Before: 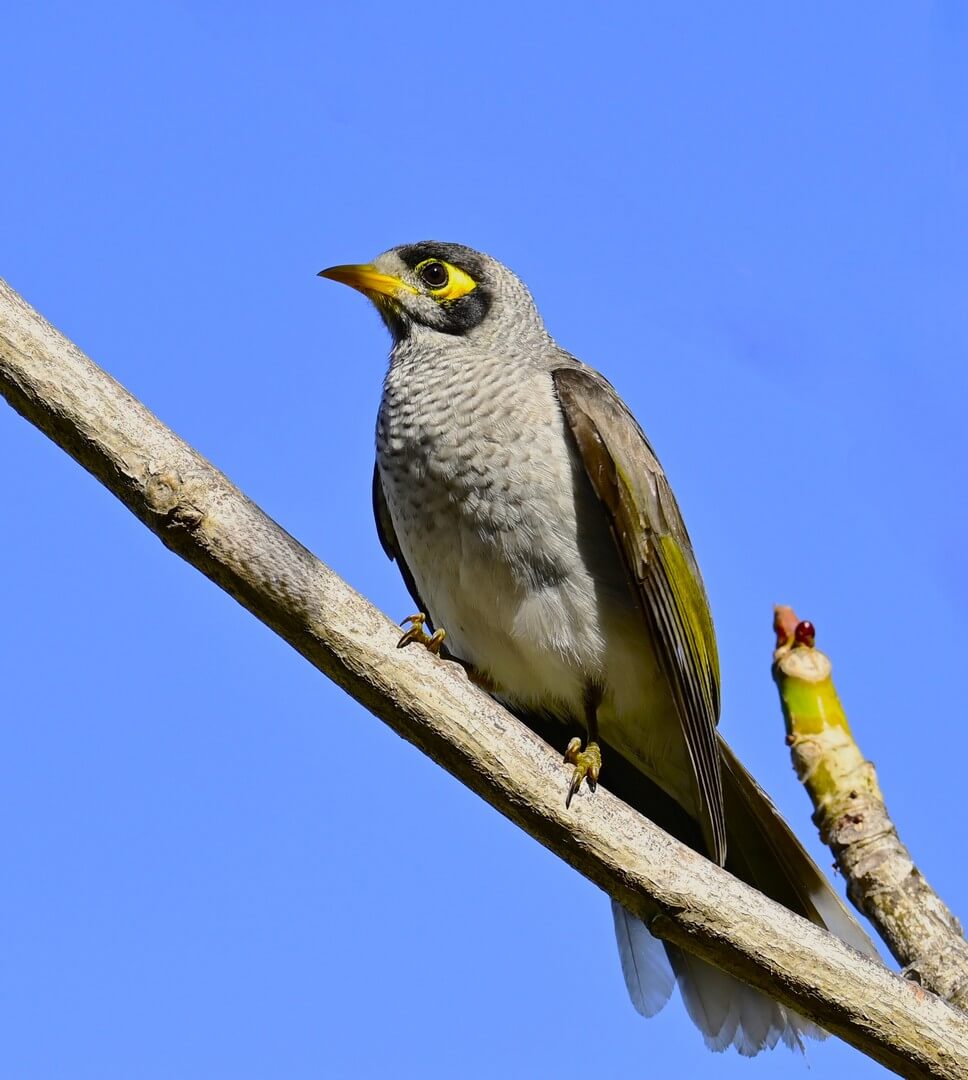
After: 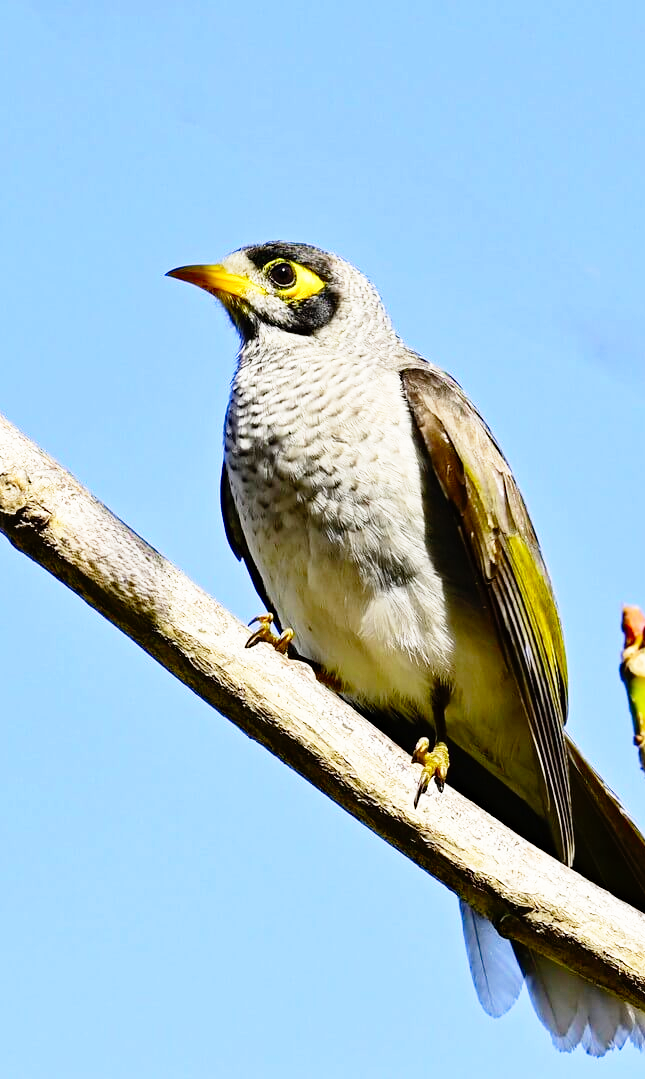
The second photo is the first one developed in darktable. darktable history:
base curve: curves: ch0 [(0, 0) (0.012, 0.01) (0.073, 0.168) (0.31, 0.711) (0.645, 0.957) (1, 1)], preserve colors none
crop and rotate: left 15.754%, right 17.579%
haze removal: compatibility mode true, adaptive false
